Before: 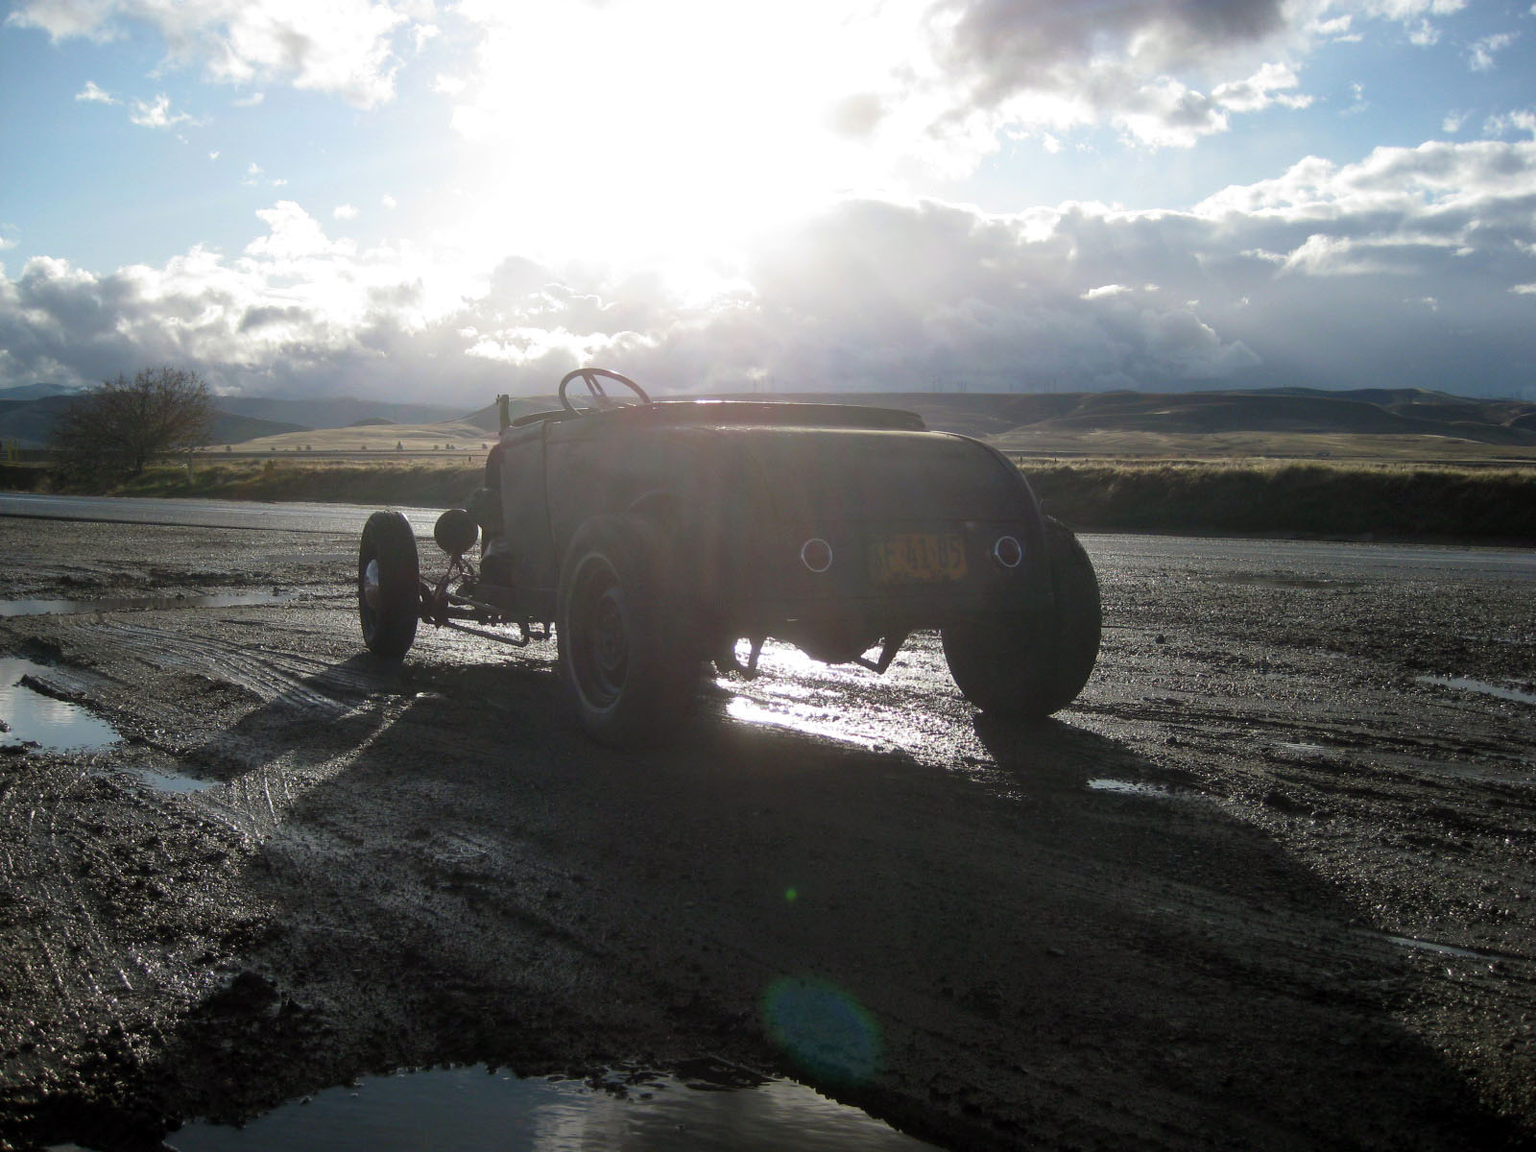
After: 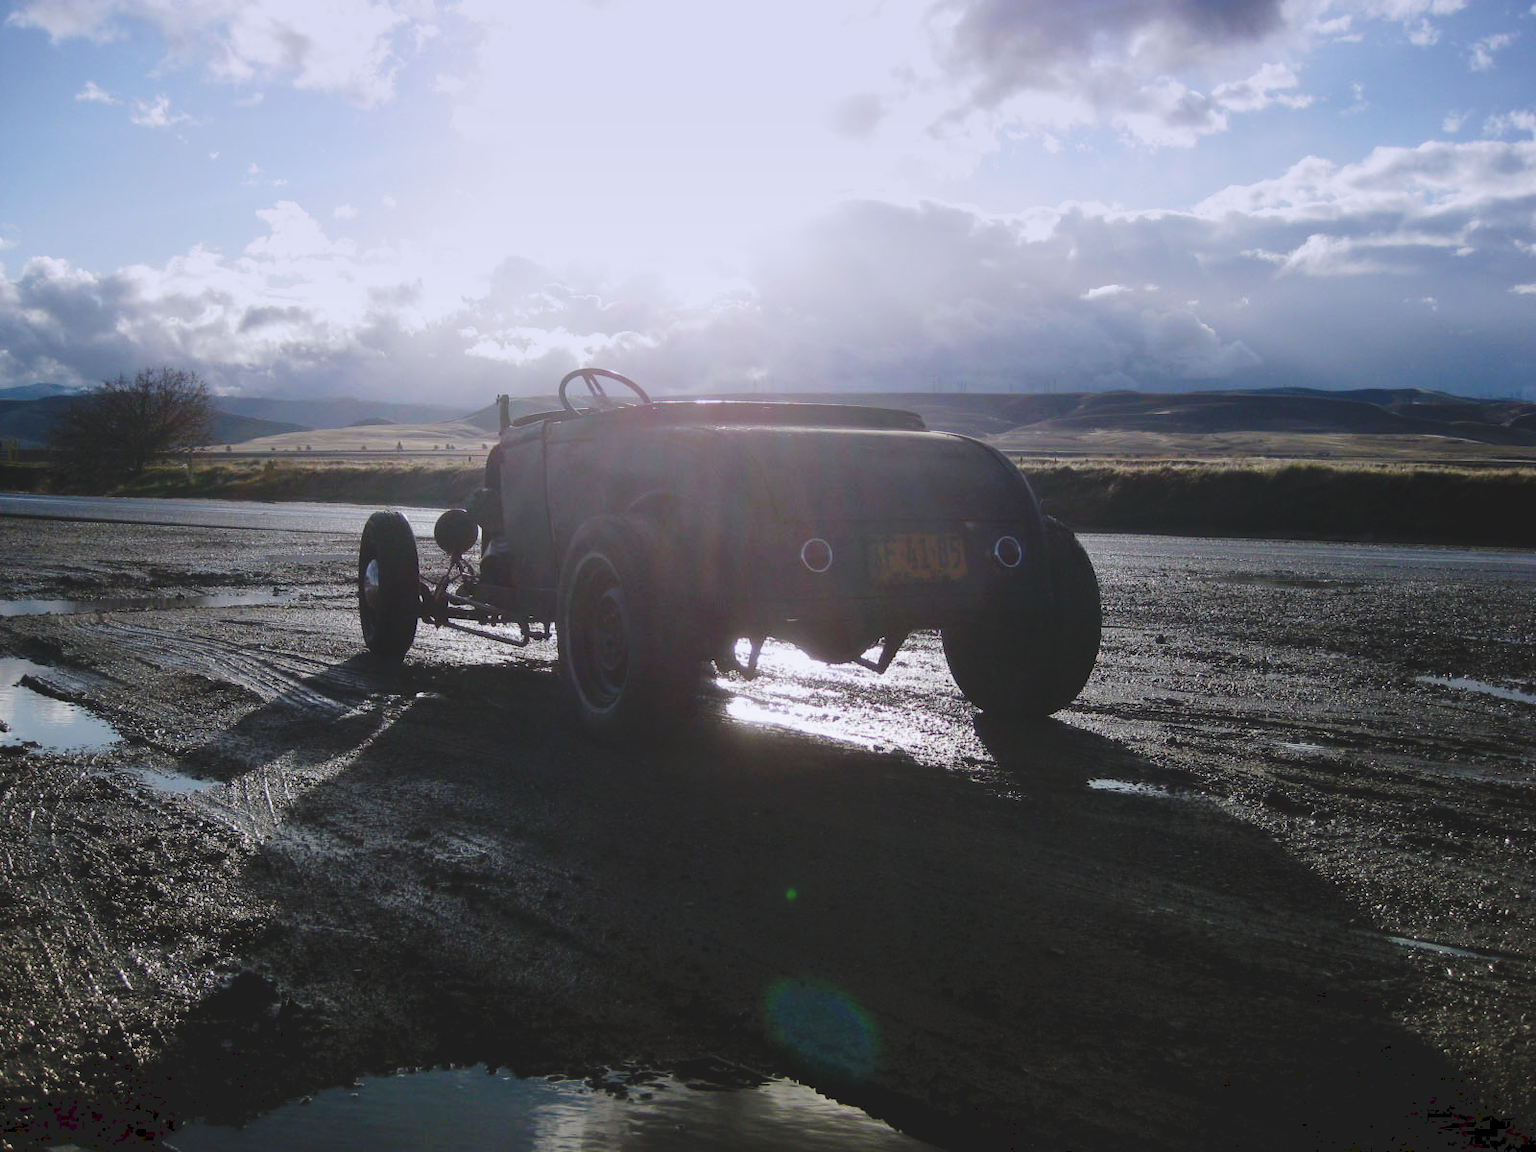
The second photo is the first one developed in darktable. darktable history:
graduated density: hue 238.83°, saturation 50%
tone curve: curves: ch0 [(0, 0) (0.003, 0.112) (0.011, 0.115) (0.025, 0.111) (0.044, 0.114) (0.069, 0.126) (0.1, 0.144) (0.136, 0.164) (0.177, 0.196) (0.224, 0.249) (0.277, 0.316) (0.335, 0.401) (0.399, 0.487) (0.468, 0.571) (0.543, 0.647) (0.623, 0.728) (0.709, 0.795) (0.801, 0.866) (0.898, 0.933) (1, 1)], preserve colors none
